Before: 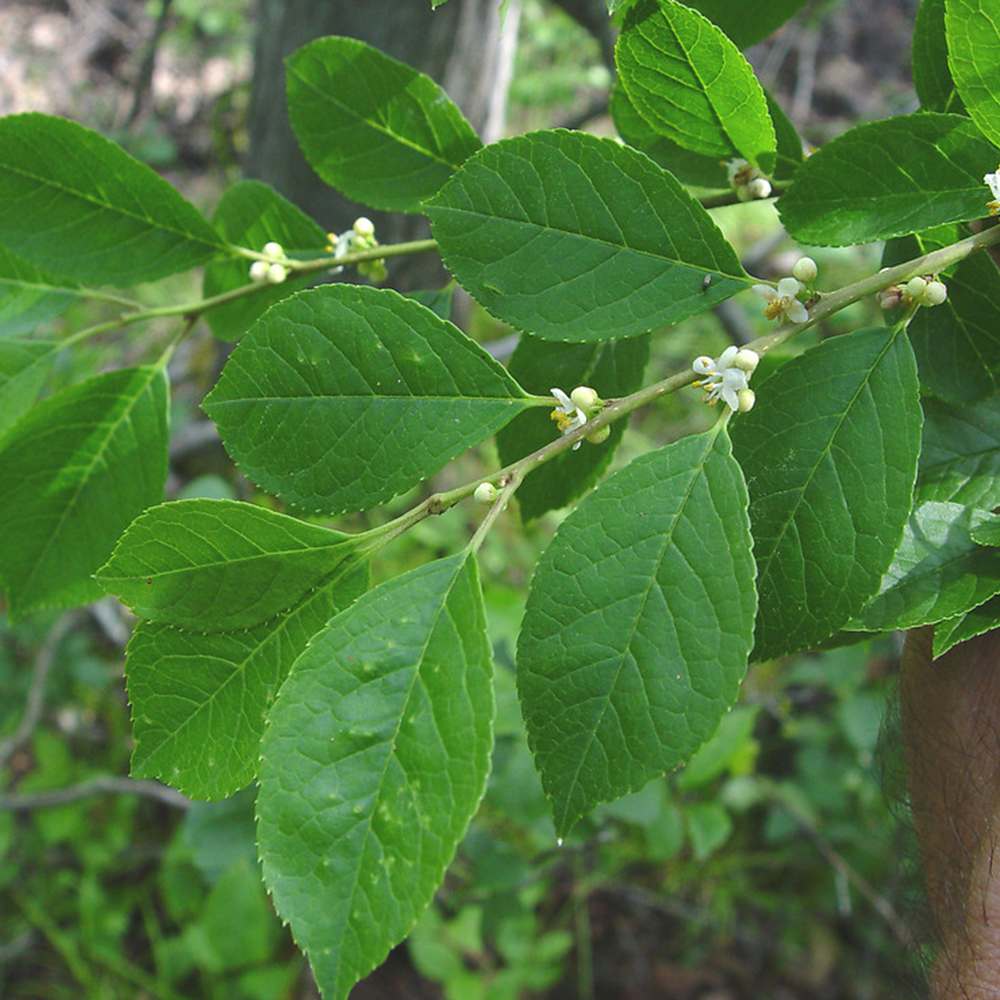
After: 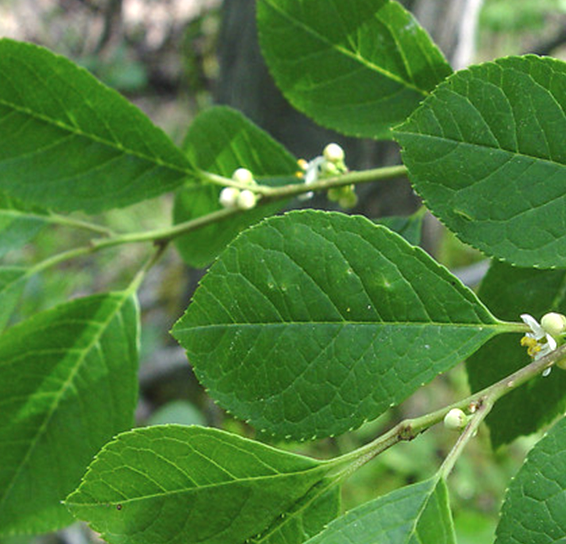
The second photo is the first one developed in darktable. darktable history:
local contrast: detail 130%
crop and rotate: left 3.053%, top 7.439%, right 40.338%, bottom 38.15%
